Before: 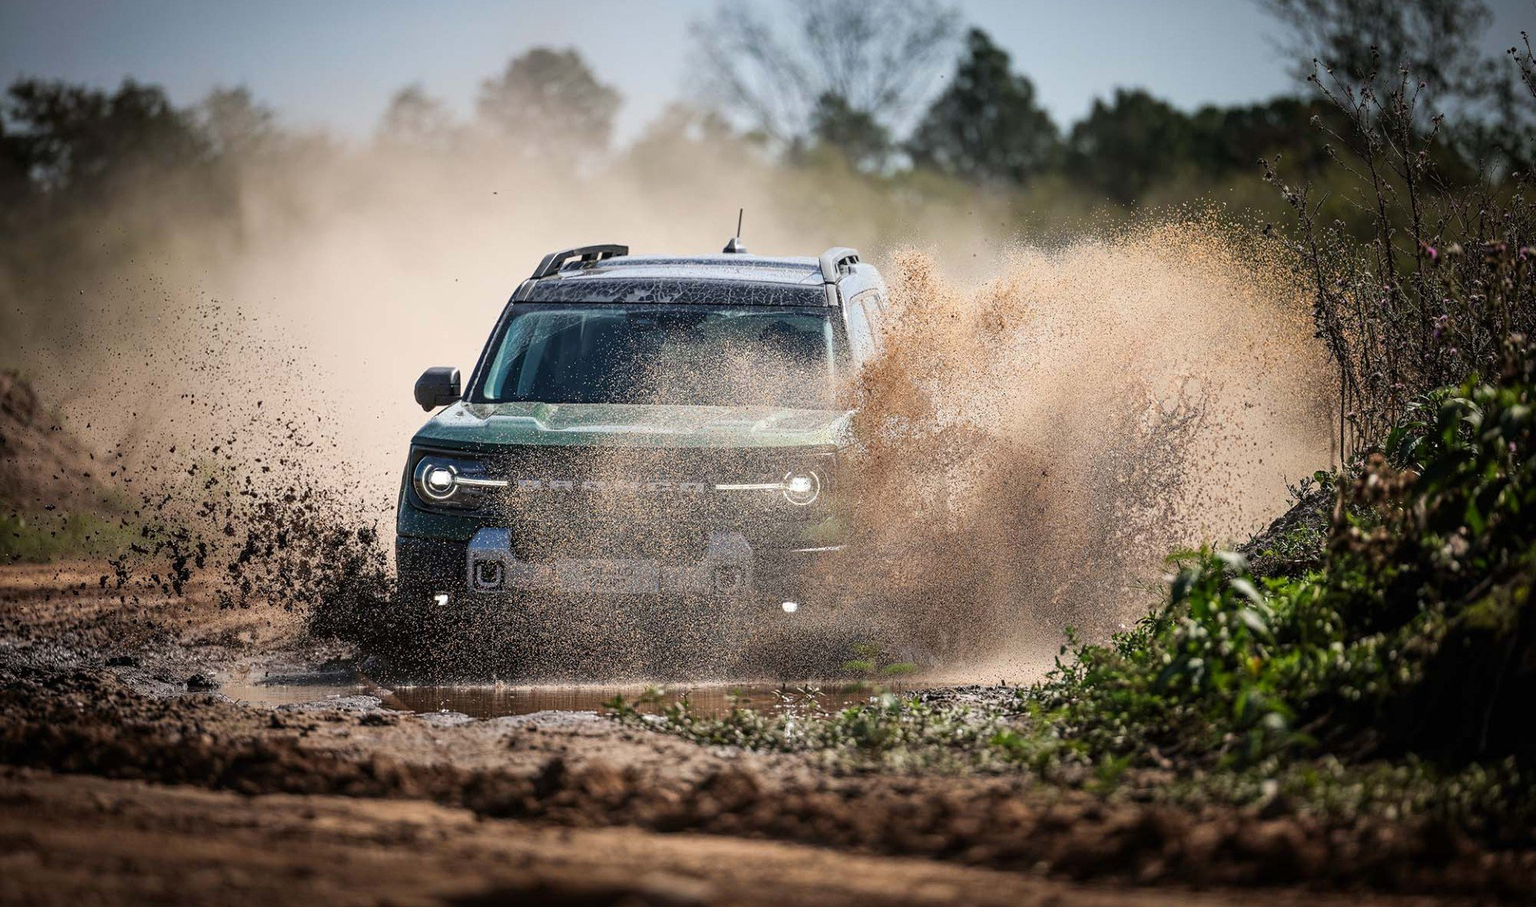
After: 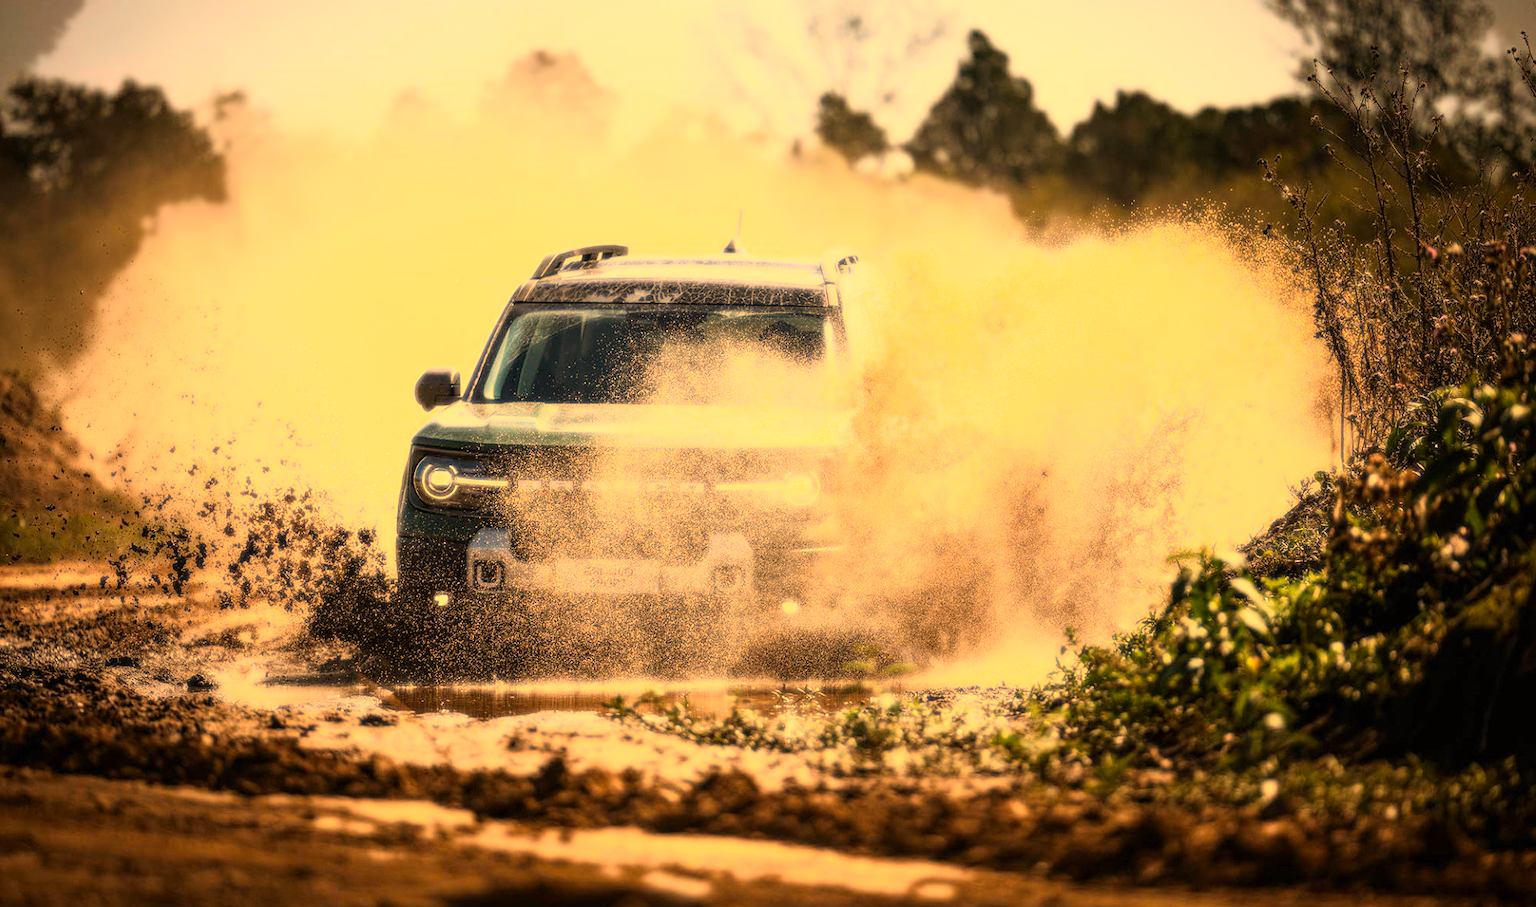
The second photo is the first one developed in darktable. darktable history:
bloom: size 0%, threshold 54.82%, strength 8.31%
white balance: red 1.467, blue 0.684
color contrast: green-magenta contrast 0.85, blue-yellow contrast 1.25, unbound 0
